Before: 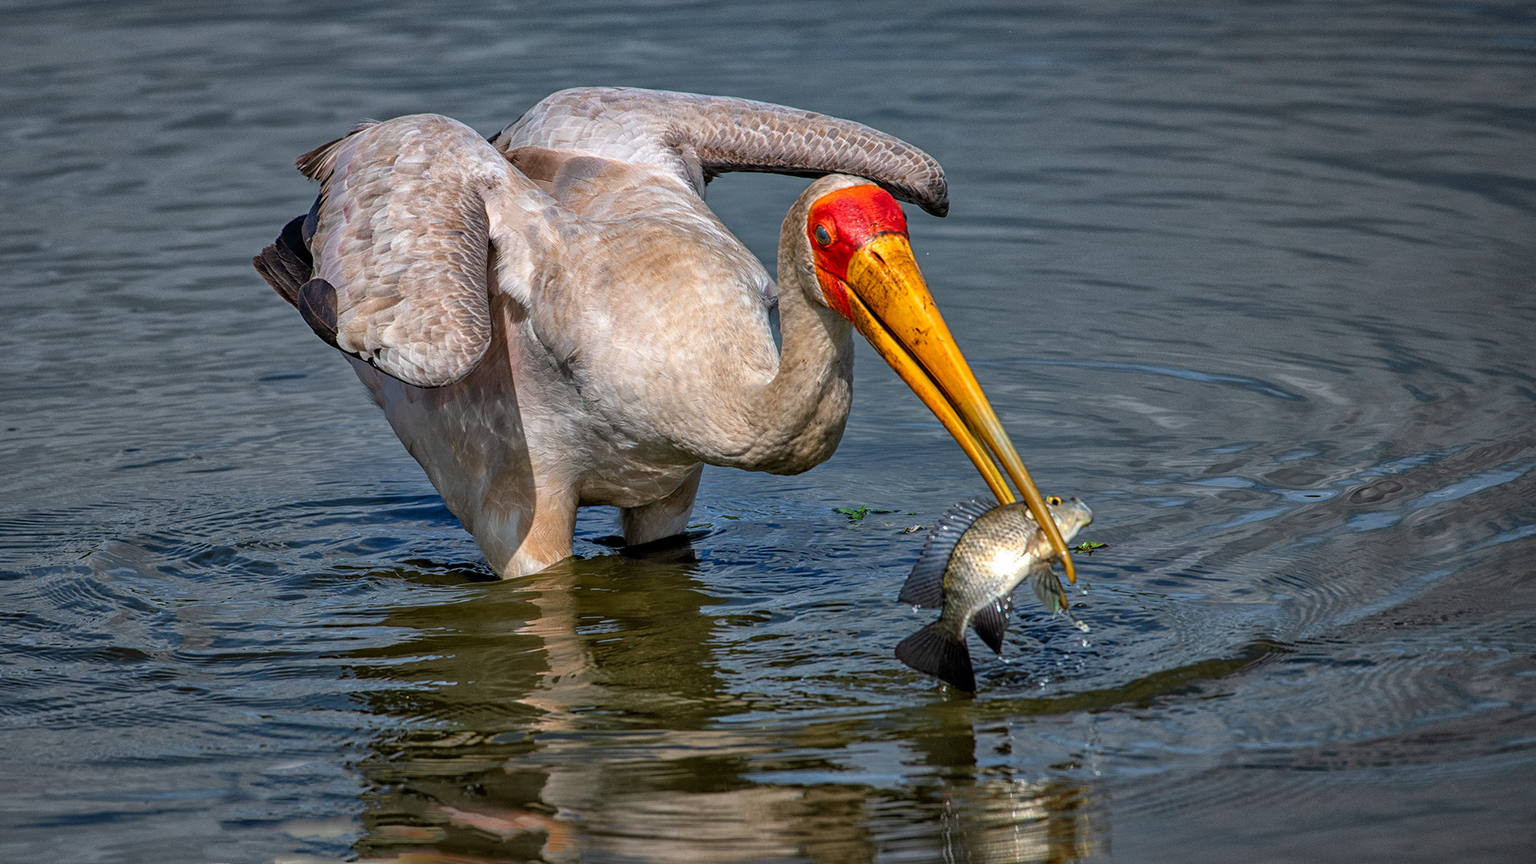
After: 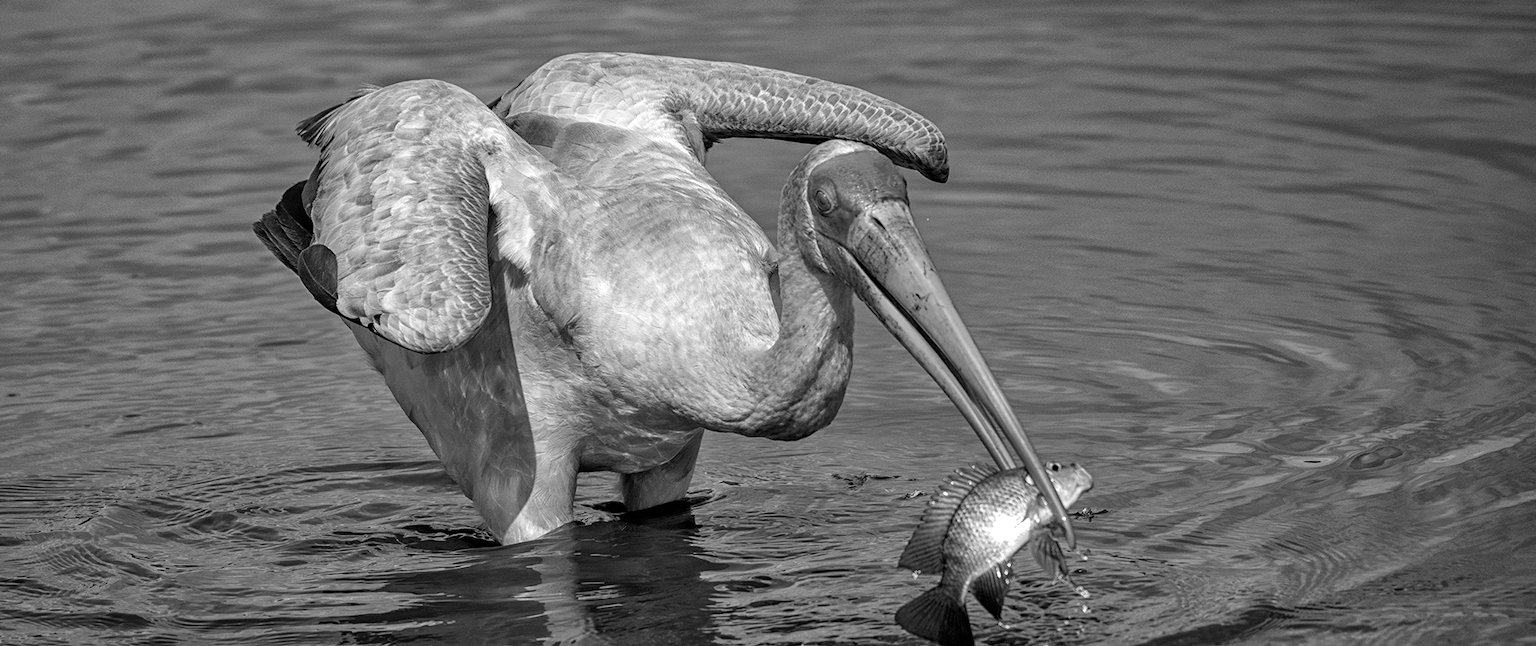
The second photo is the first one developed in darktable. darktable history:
crop: top 4.025%, bottom 21.087%
color calibration: output gray [0.267, 0.423, 0.261, 0], illuminant as shot in camera, x 0.44, y 0.414, temperature 2898.8 K
